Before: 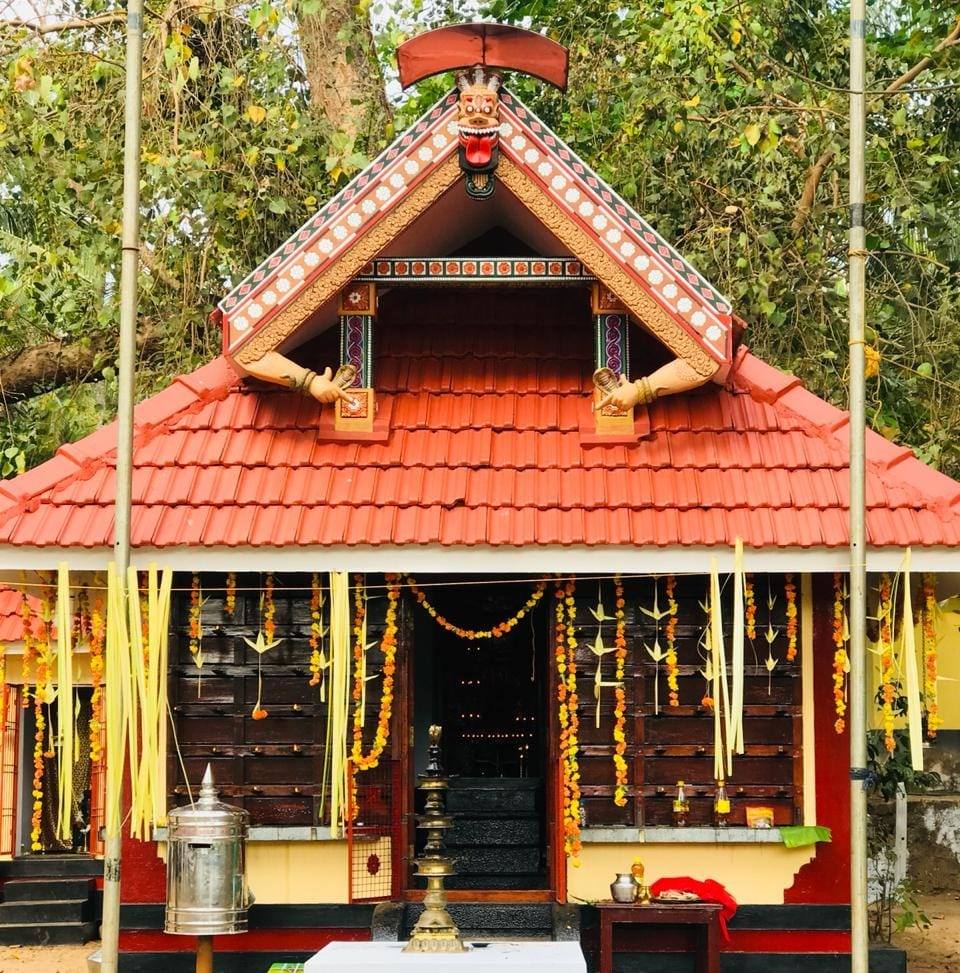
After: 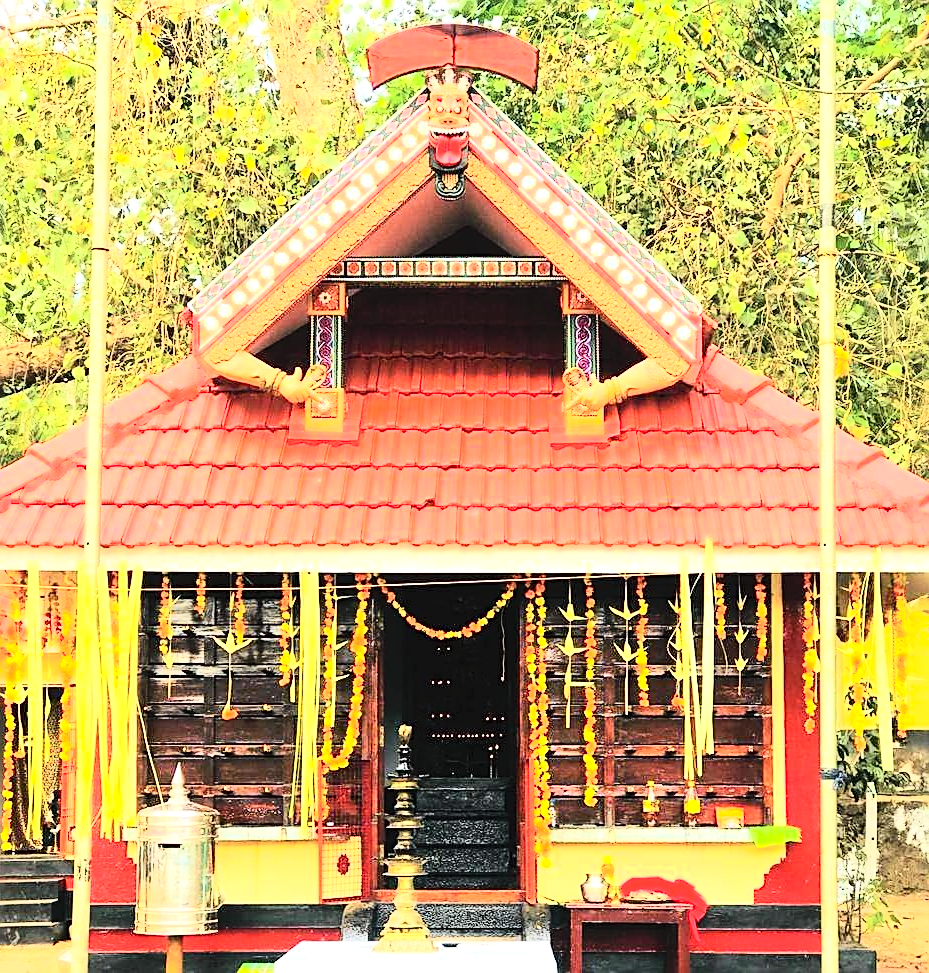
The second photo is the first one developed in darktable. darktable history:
tone equalizer: -8 EV -0.754 EV, -7 EV -0.699 EV, -6 EV -0.592 EV, -5 EV -0.382 EV, -3 EV 0.376 EV, -2 EV 0.6 EV, -1 EV 0.7 EV, +0 EV 0.729 EV
sharpen: on, module defaults
exposure: exposure 0.746 EV, compensate highlight preservation false
contrast brightness saturation: contrast 0.371, brightness 0.53
tone curve: curves: ch0 [(0, 0.008) (0.046, 0.032) (0.151, 0.108) (0.367, 0.379) (0.496, 0.526) (0.771, 0.786) (0.857, 0.85) (1, 0.965)]; ch1 [(0, 0) (0.248, 0.252) (0.388, 0.383) (0.482, 0.478) (0.499, 0.499) (0.518, 0.518) (0.544, 0.552) (0.585, 0.617) (0.683, 0.735) (0.823, 0.894) (1, 1)]; ch2 [(0, 0) (0.302, 0.284) (0.427, 0.417) (0.473, 0.47) (0.503, 0.503) (0.523, 0.518) (0.55, 0.563) (0.624, 0.643) (0.753, 0.764) (1, 1)], color space Lab, independent channels, preserve colors none
crop and rotate: left 3.172%
